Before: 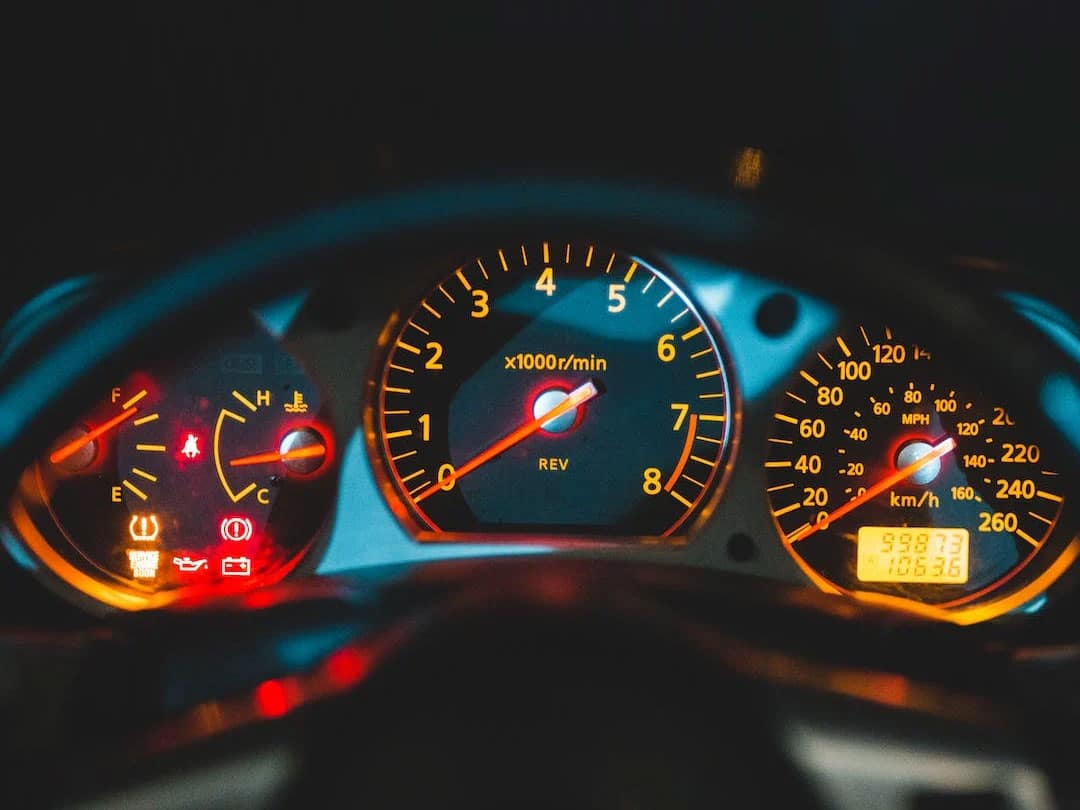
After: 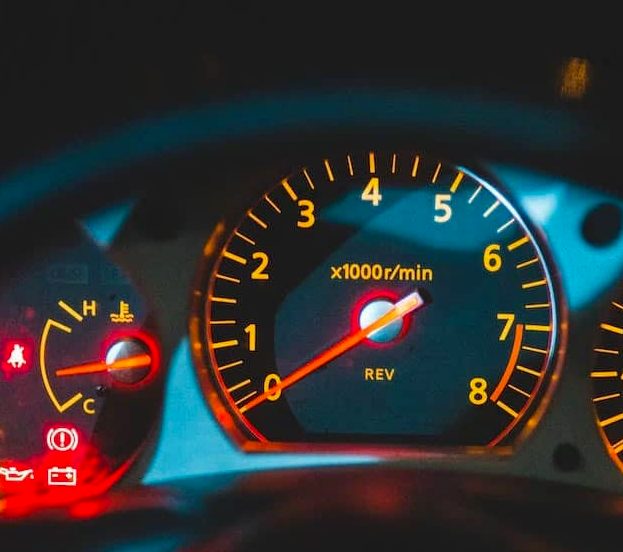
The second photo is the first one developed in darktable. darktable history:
crop: left 16.202%, top 11.208%, right 26.045%, bottom 20.557%
contrast brightness saturation: saturation 0.13
